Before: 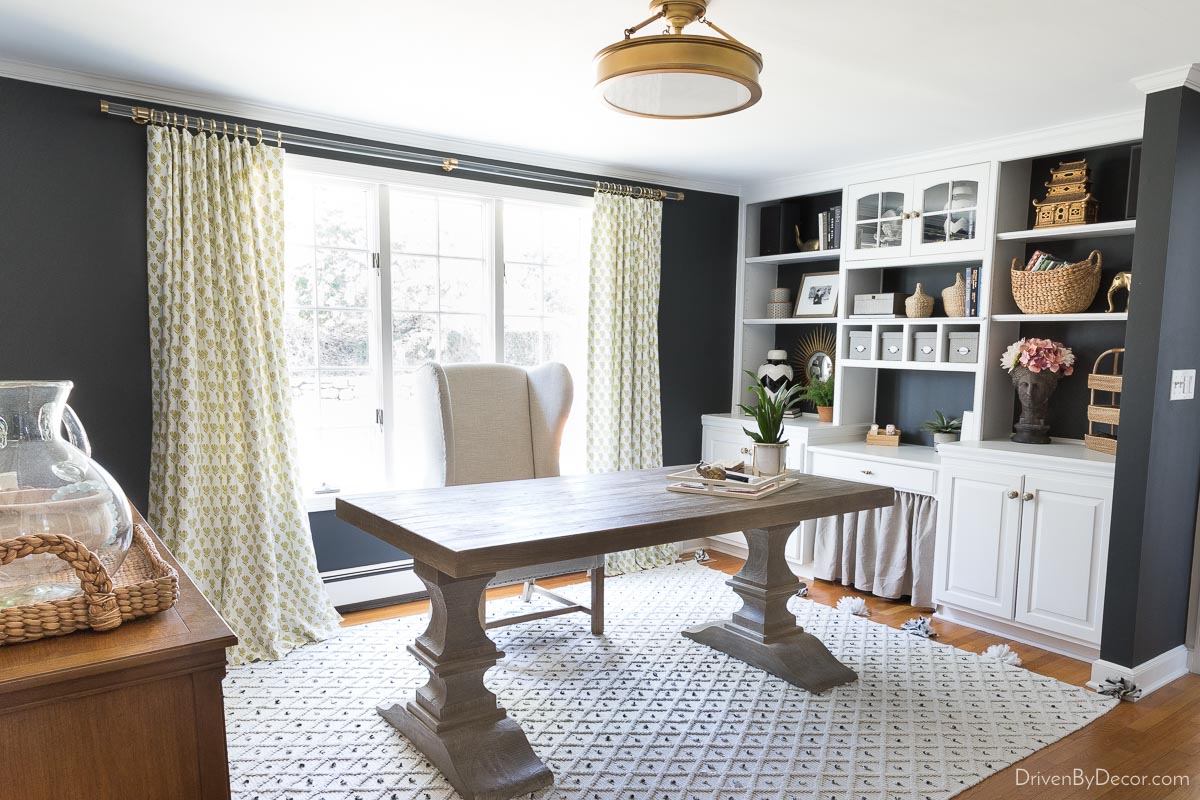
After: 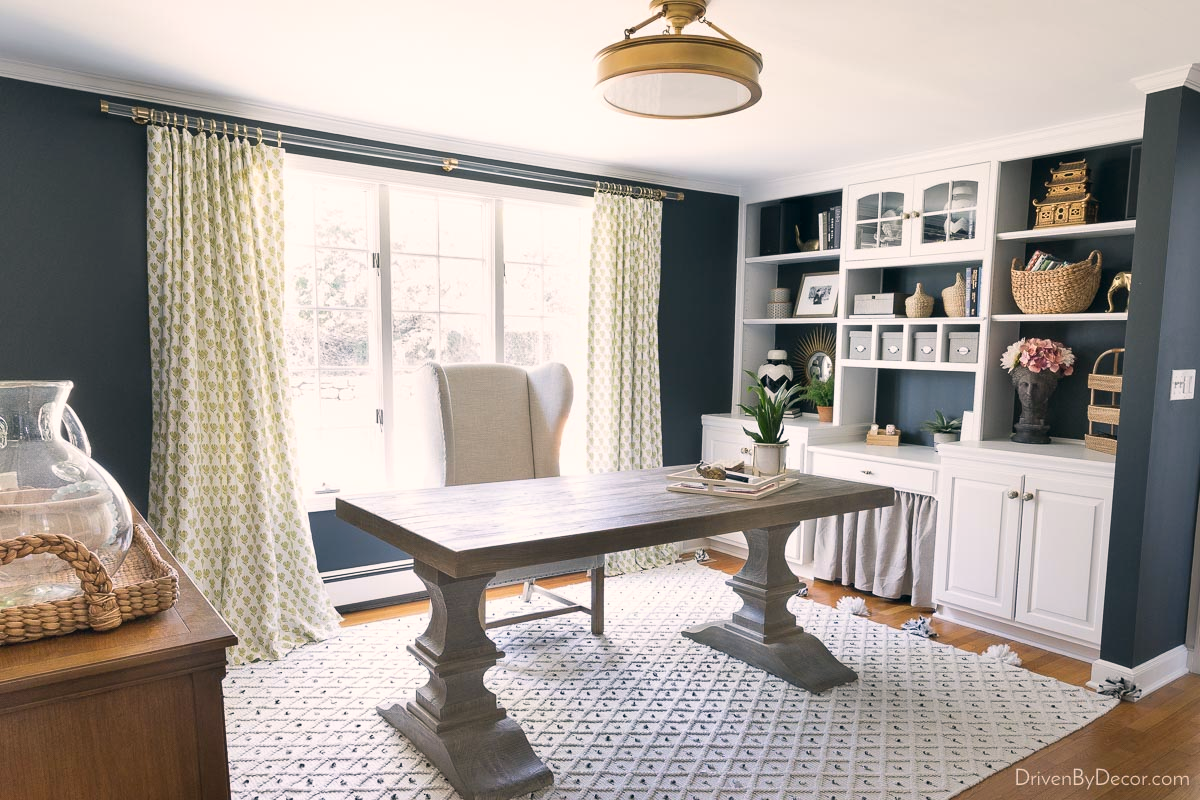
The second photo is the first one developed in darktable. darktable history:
color correction: highlights a* 5.37, highlights b* 5.3, shadows a* -4.89, shadows b* -4.99
